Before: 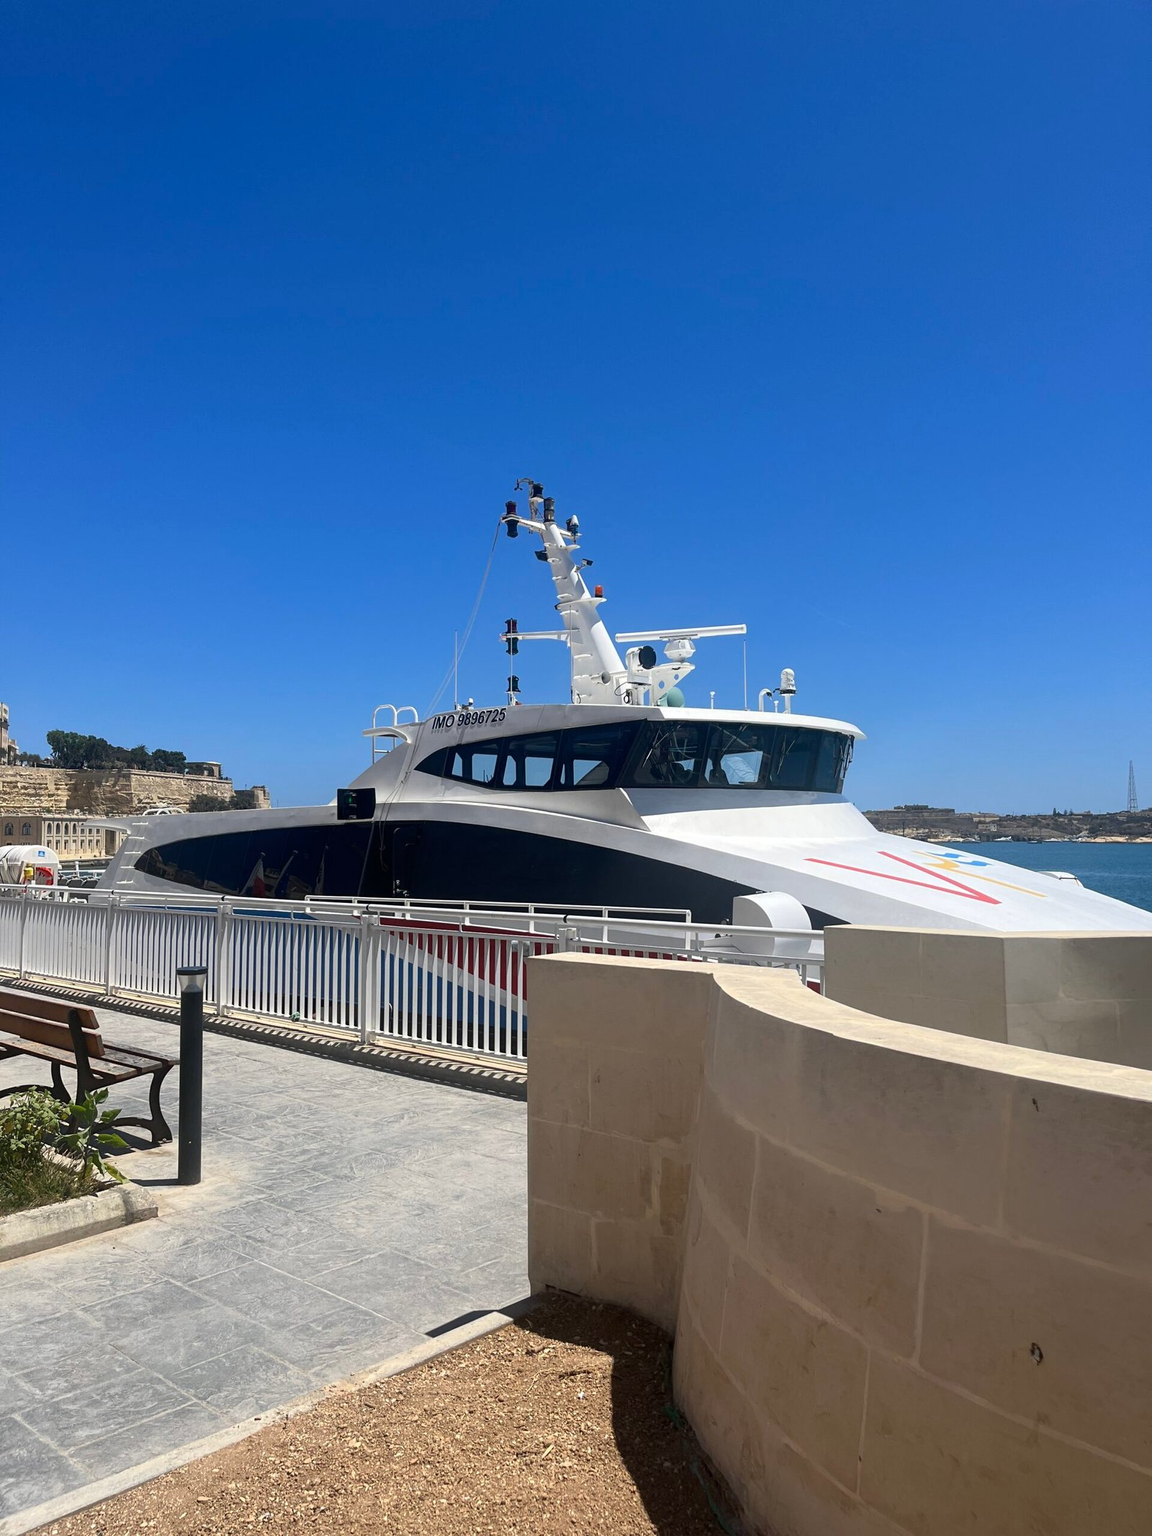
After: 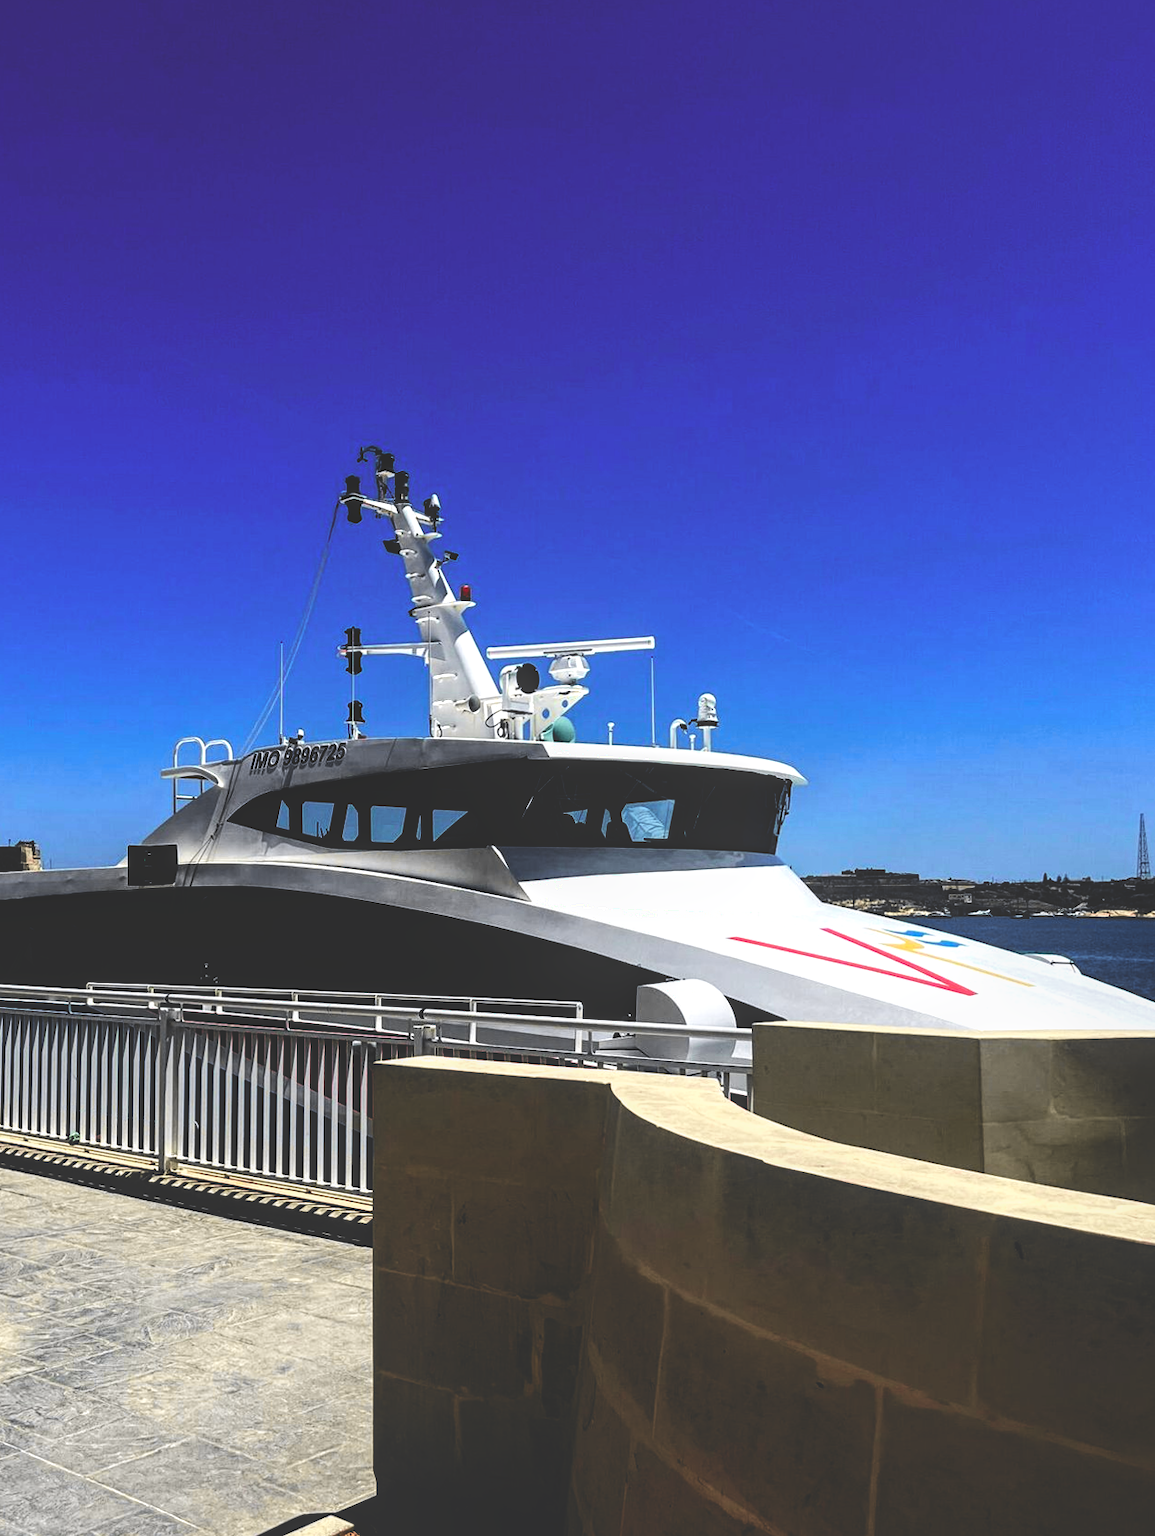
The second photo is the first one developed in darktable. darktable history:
rotate and perspective: rotation 0.174°, lens shift (vertical) 0.013, lens shift (horizontal) 0.019, shear 0.001, automatic cropping original format, crop left 0.007, crop right 0.991, crop top 0.016, crop bottom 0.997
crop and rotate: left 20.74%, top 7.912%, right 0.375%, bottom 13.378%
tone curve: curves: ch0 [(0.003, 0) (0.066, 0.031) (0.163, 0.112) (0.264, 0.238) (0.395, 0.408) (0.517, 0.56) (0.684, 0.734) (0.791, 0.814) (1, 1)]; ch1 [(0, 0) (0.164, 0.115) (0.337, 0.332) (0.39, 0.398) (0.464, 0.461) (0.501, 0.5) (0.507, 0.5) (0.534, 0.532) (0.577, 0.59) (0.652, 0.681) (0.733, 0.749) (0.811, 0.796) (1, 1)]; ch2 [(0, 0) (0.337, 0.382) (0.464, 0.476) (0.501, 0.5) (0.527, 0.54) (0.551, 0.565) (0.6, 0.59) (0.687, 0.675) (1, 1)], color space Lab, independent channels, preserve colors none
base curve: curves: ch0 [(0, 0.036) (0.083, 0.04) (0.804, 1)], preserve colors none
local contrast: on, module defaults
